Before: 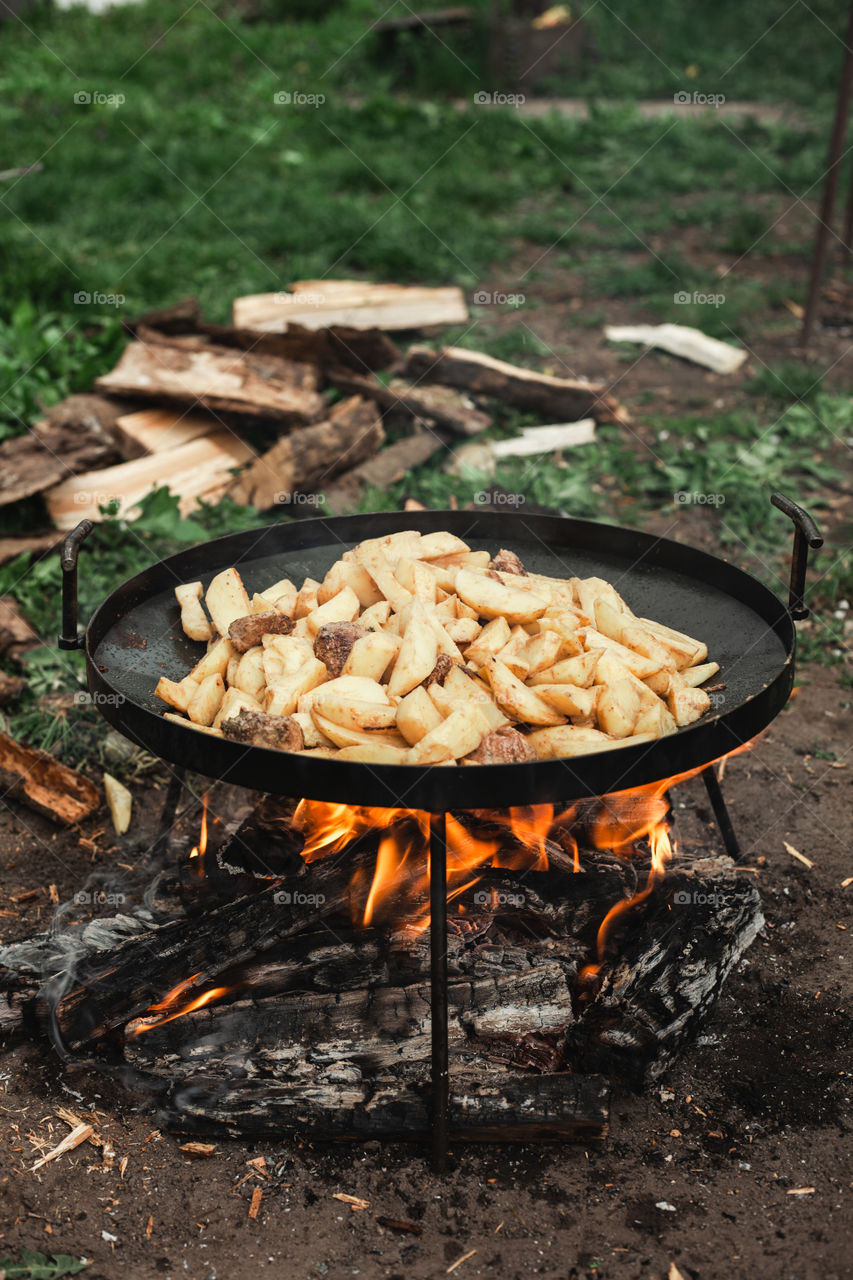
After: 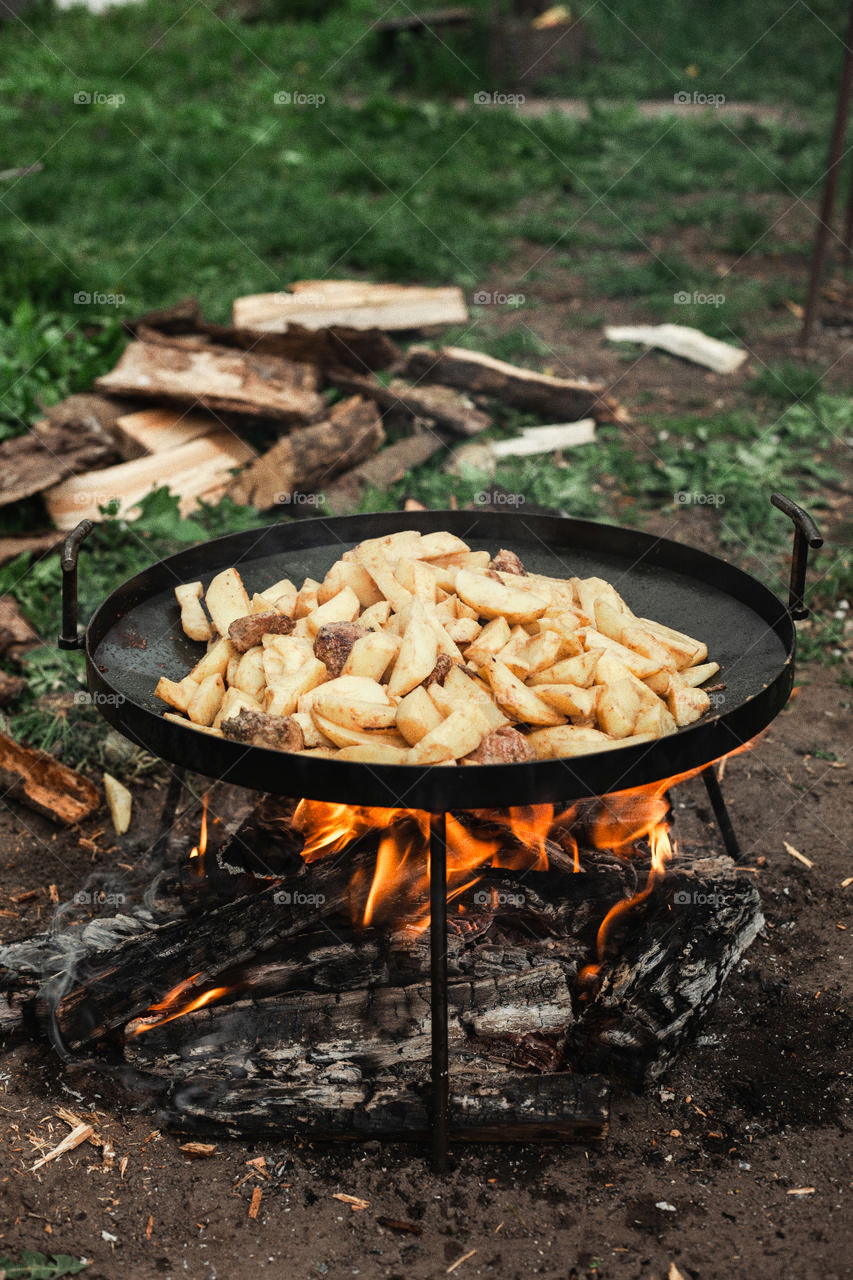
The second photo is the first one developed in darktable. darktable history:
grain: on, module defaults
exposure: black level correction 0.001, compensate highlight preservation false
